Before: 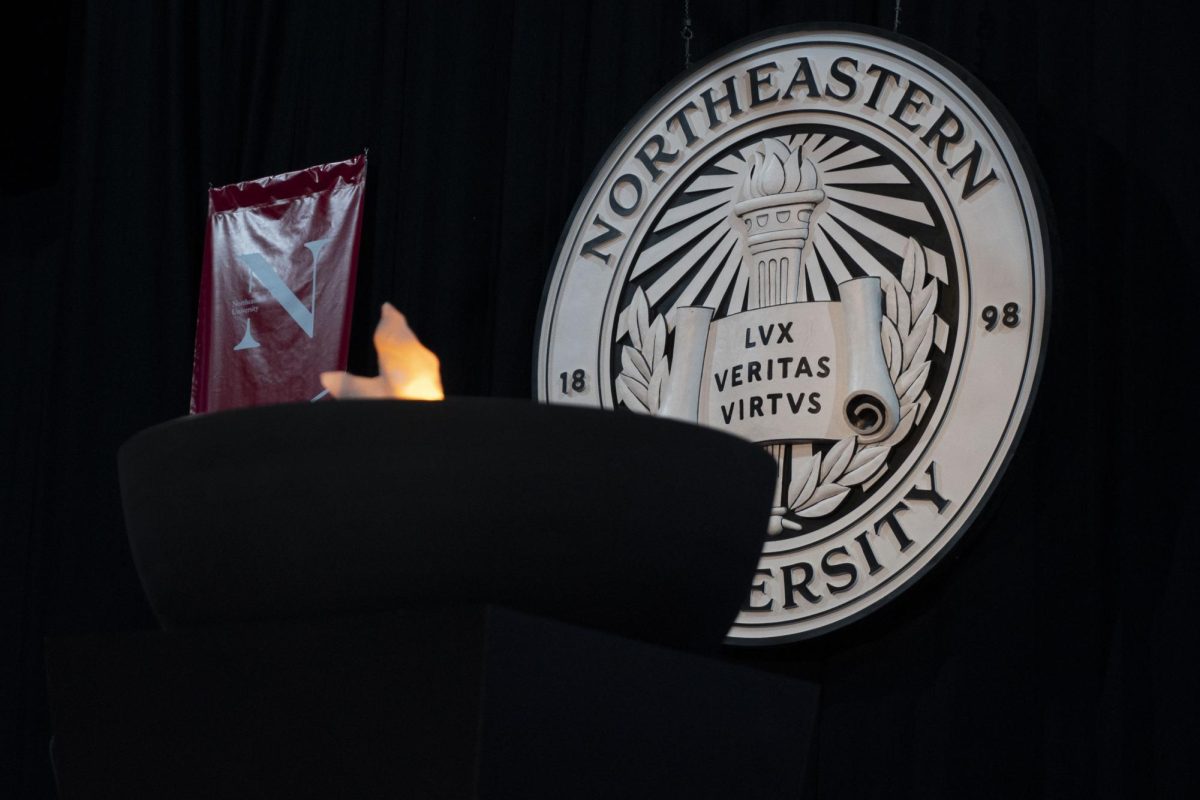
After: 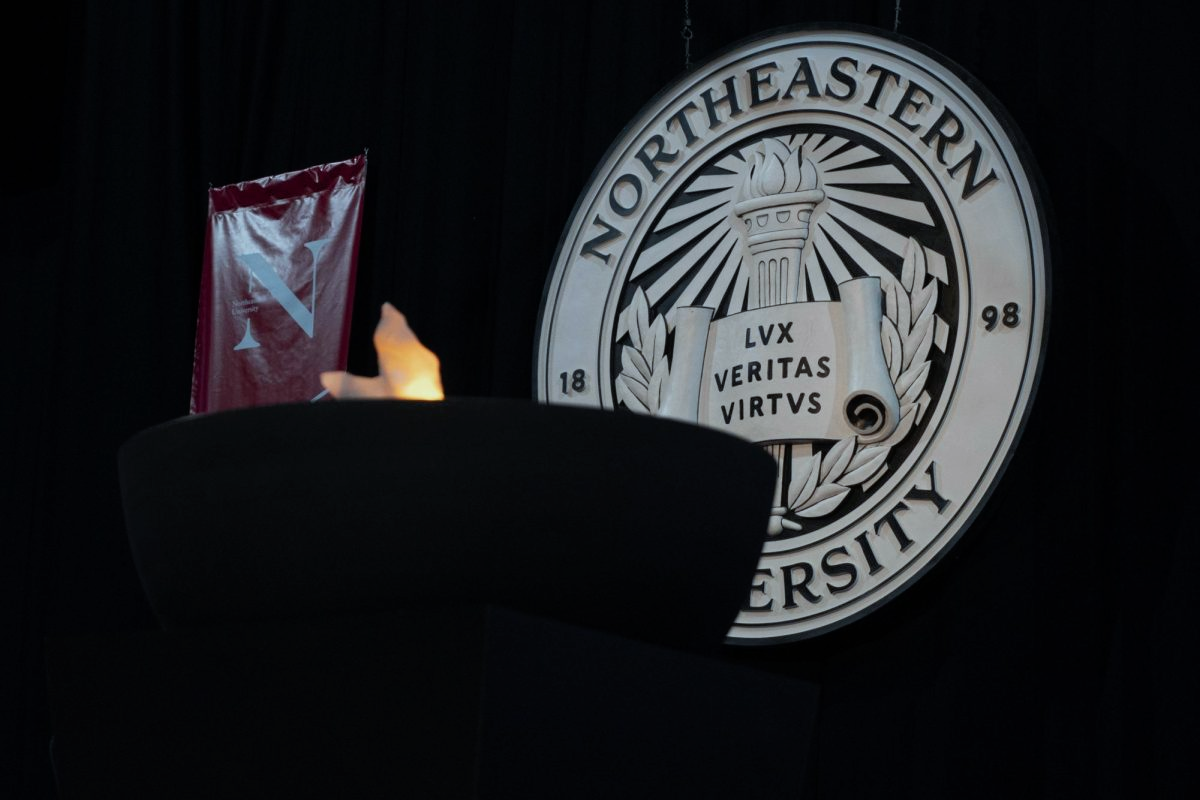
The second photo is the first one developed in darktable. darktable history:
tone equalizer: -8 EV -0.559 EV, edges refinement/feathering 500, mask exposure compensation -1.57 EV, preserve details no
exposure: exposure -0.154 EV, compensate highlight preservation false
color calibration: illuminant as shot in camera, x 0.359, y 0.363, temperature 4595.15 K
